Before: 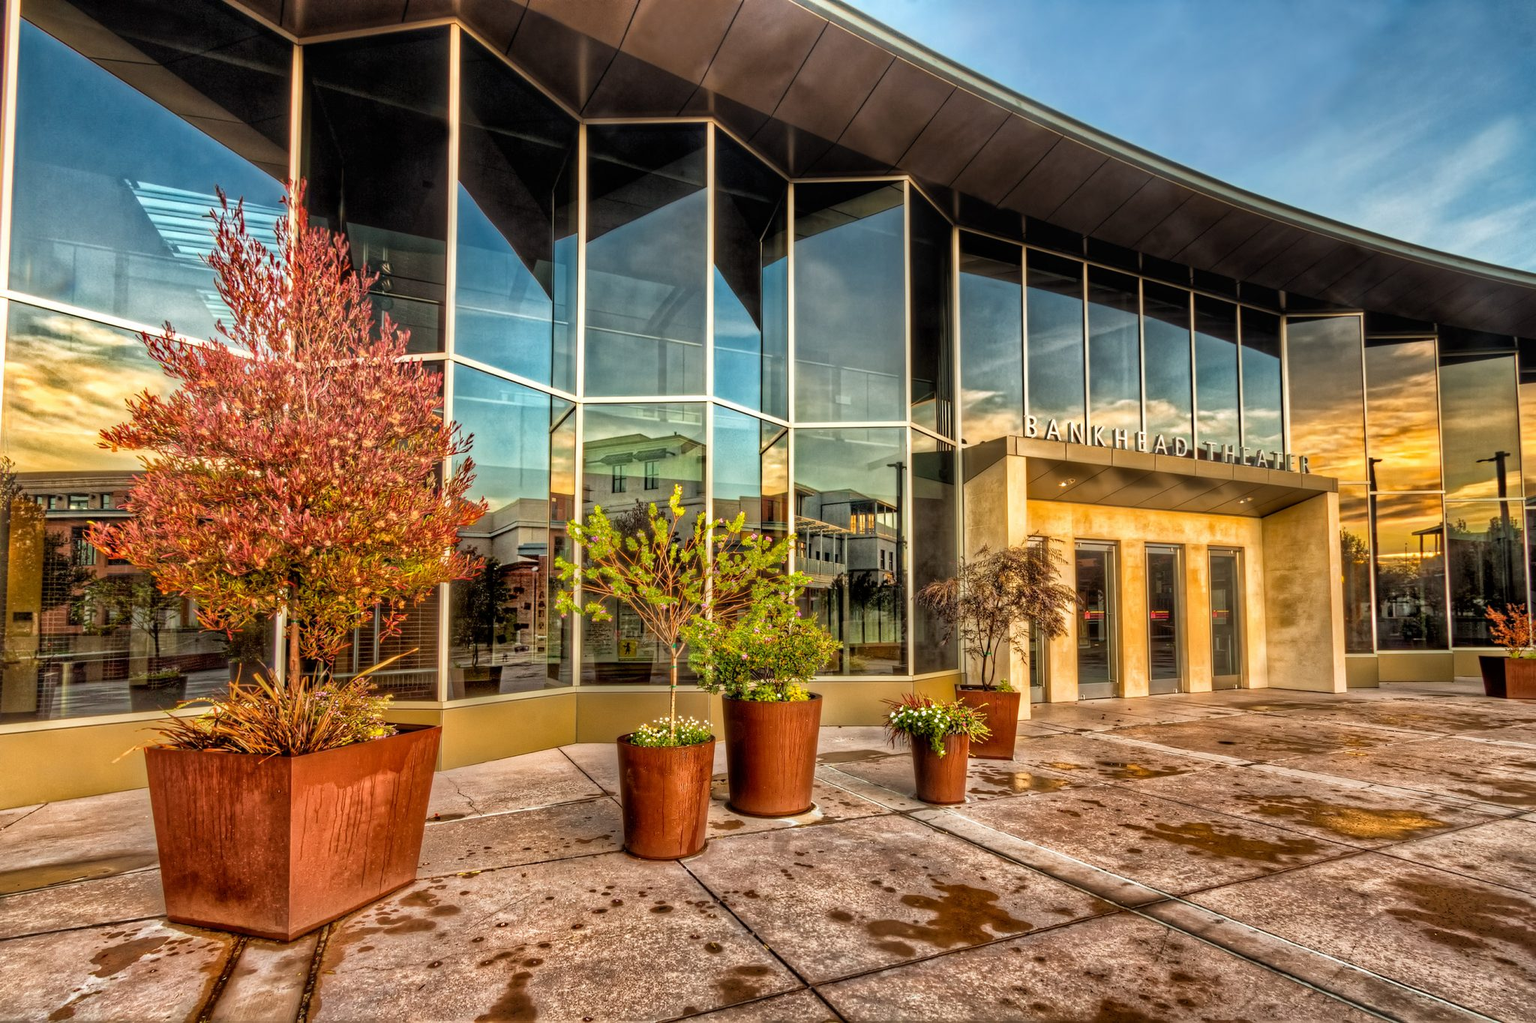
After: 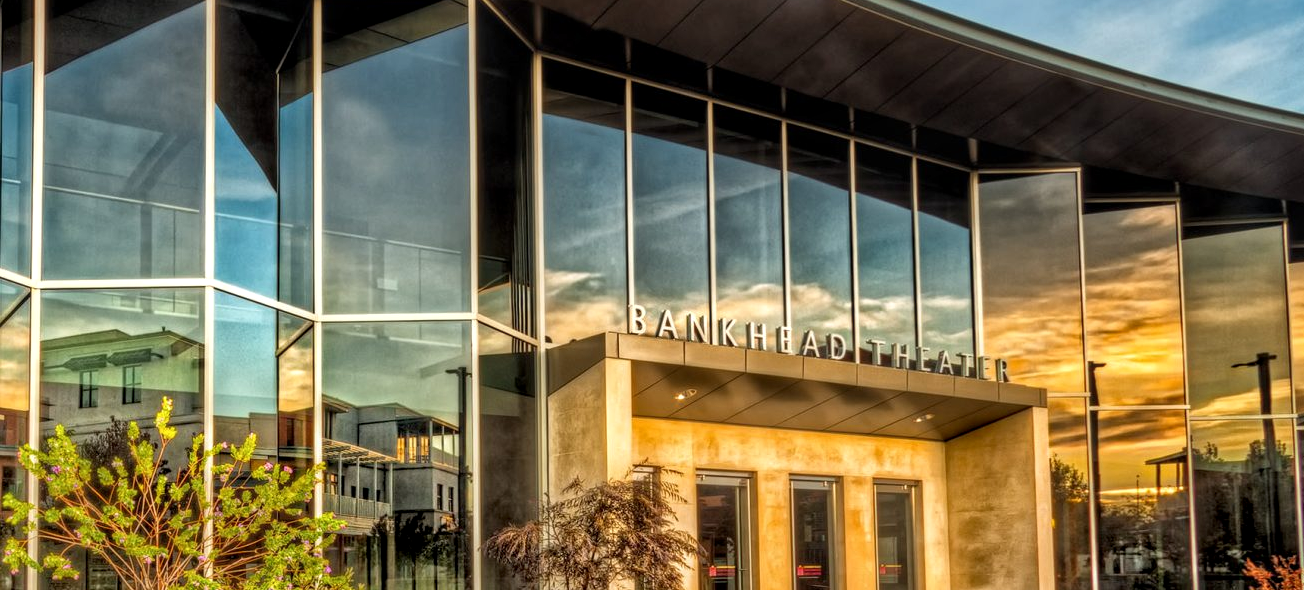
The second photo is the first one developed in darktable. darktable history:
crop: left 36.005%, top 18.293%, right 0.31%, bottom 38.444%
local contrast: on, module defaults
